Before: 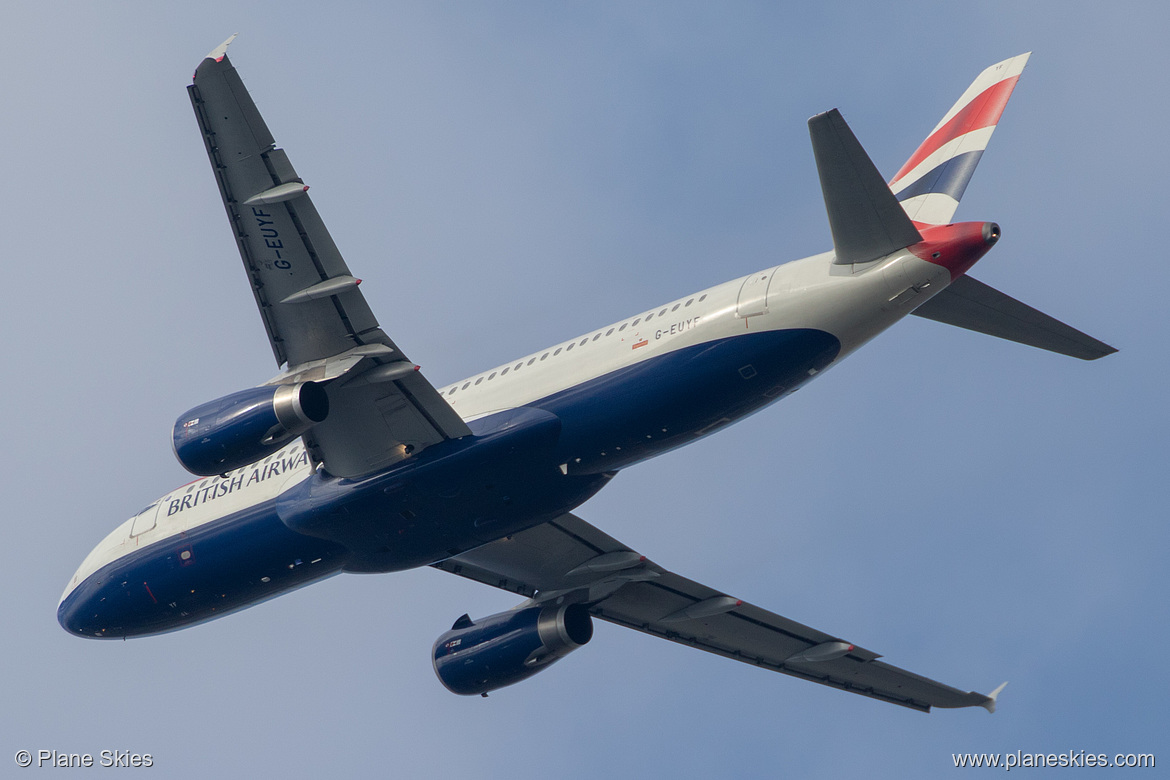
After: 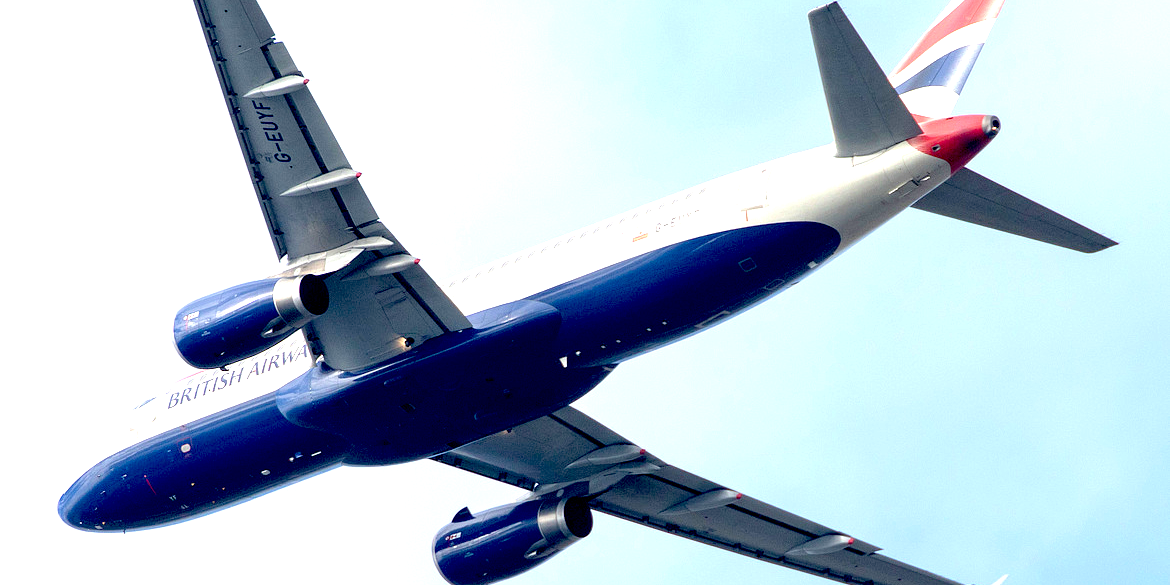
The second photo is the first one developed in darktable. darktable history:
exposure: black level correction 0.016, exposure 1.774 EV, compensate highlight preservation false
crop: top 13.819%, bottom 11.169%
